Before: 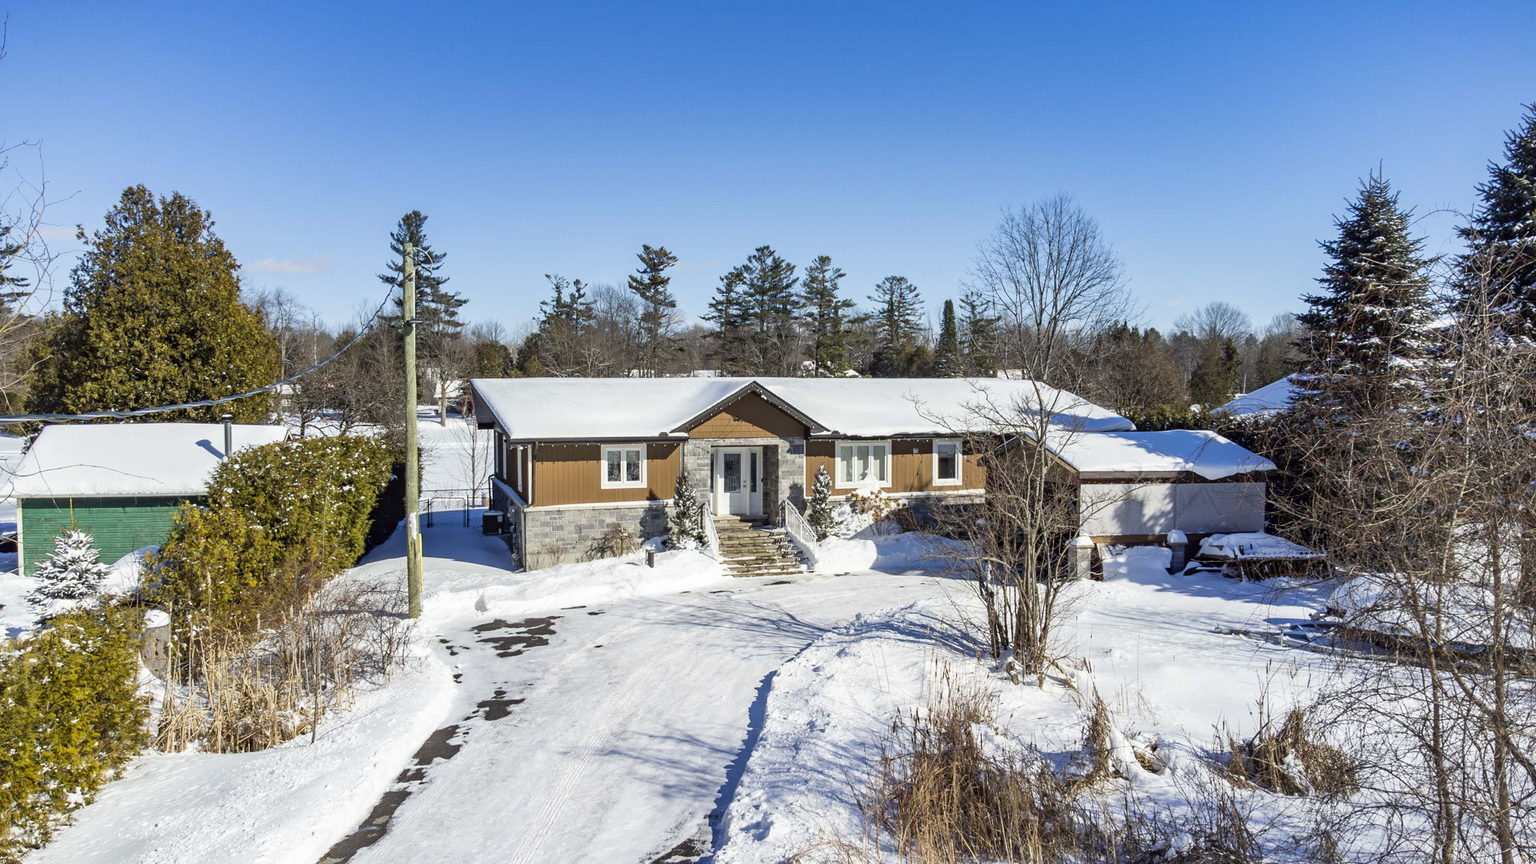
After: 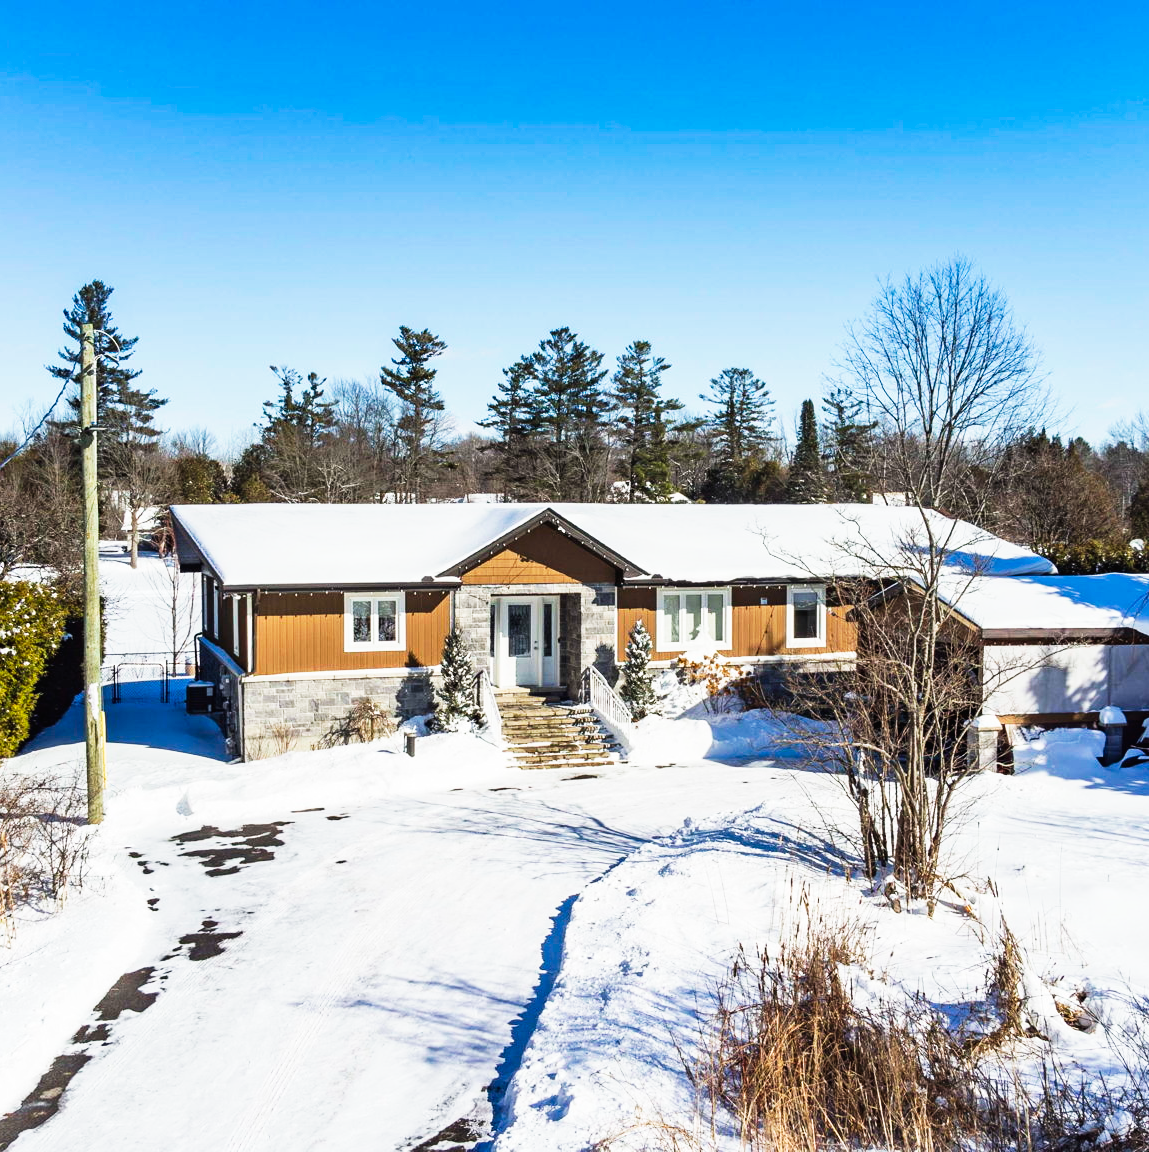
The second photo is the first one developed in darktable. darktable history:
crop and rotate: left 22.336%, right 21.527%
tone curve: curves: ch0 [(0, 0.013) (0.198, 0.175) (0.512, 0.582) (0.625, 0.754) (0.81, 0.934) (1, 1)], preserve colors none
